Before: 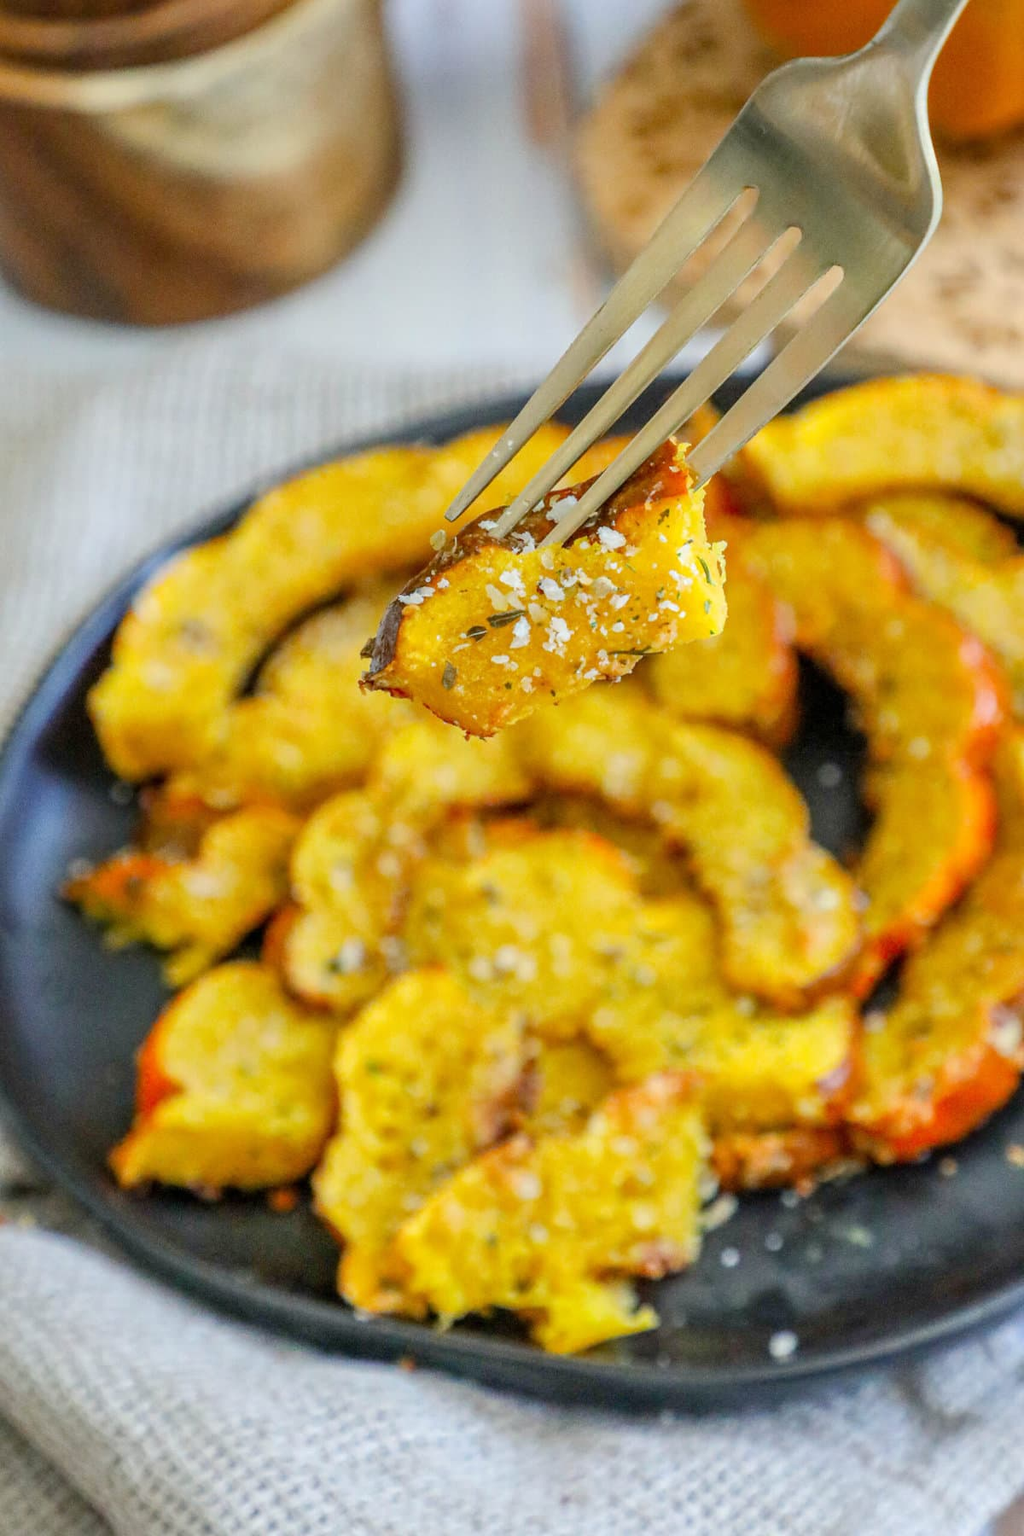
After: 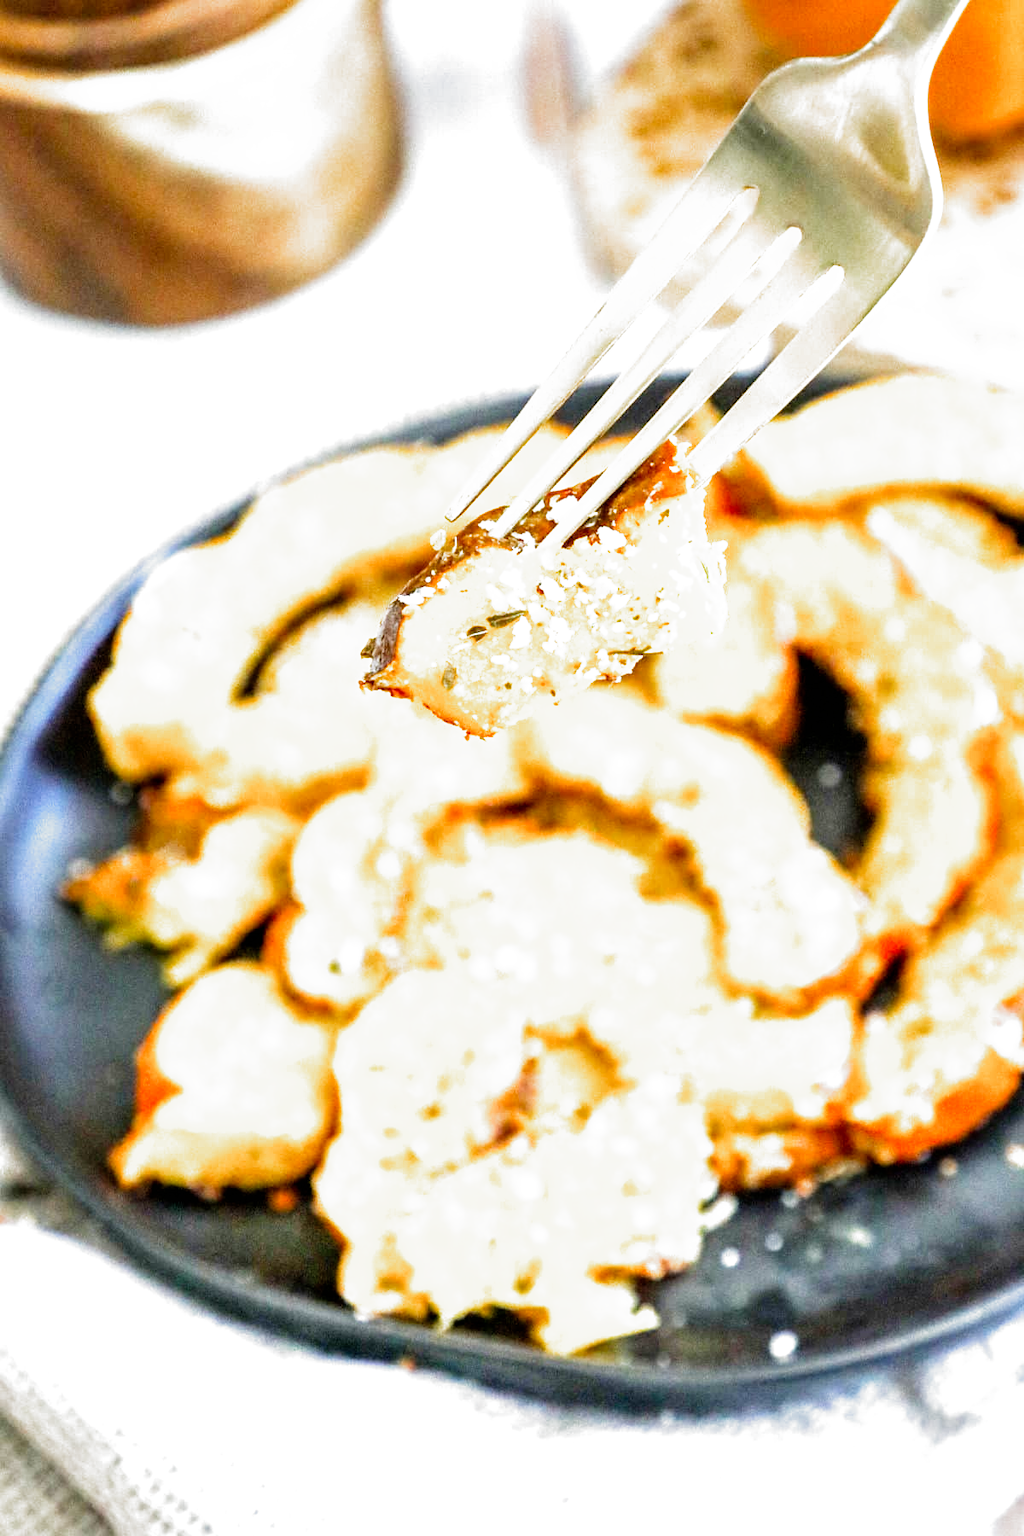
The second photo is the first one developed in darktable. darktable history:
exposure: exposure 1.16 EV, compensate exposure bias true, compensate highlight preservation false
filmic rgb: black relative exposure -8.2 EV, white relative exposure 2.2 EV, threshold 3 EV, hardness 7.11, latitude 75%, contrast 1.325, highlights saturation mix -2%, shadows ↔ highlights balance 30%, preserve chrominance no, color science v5 (2021), contrast in shadows safe, contrast in highlights safe, enable highlight reconstruction true
contrast brightness saturation: saturation -0.1
